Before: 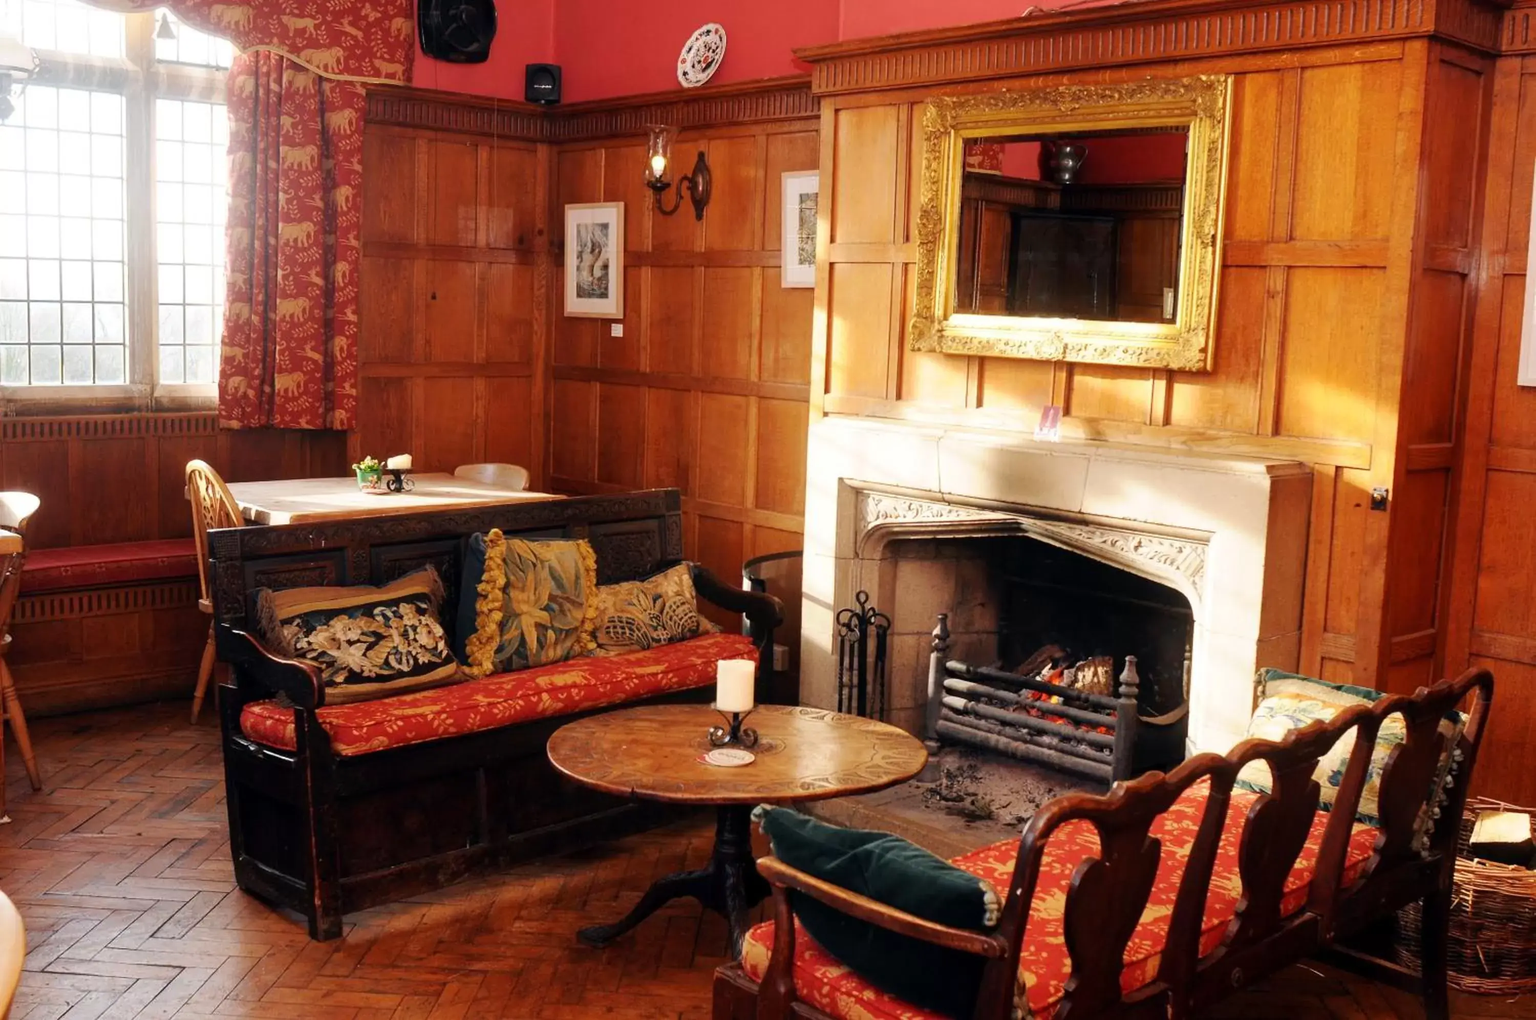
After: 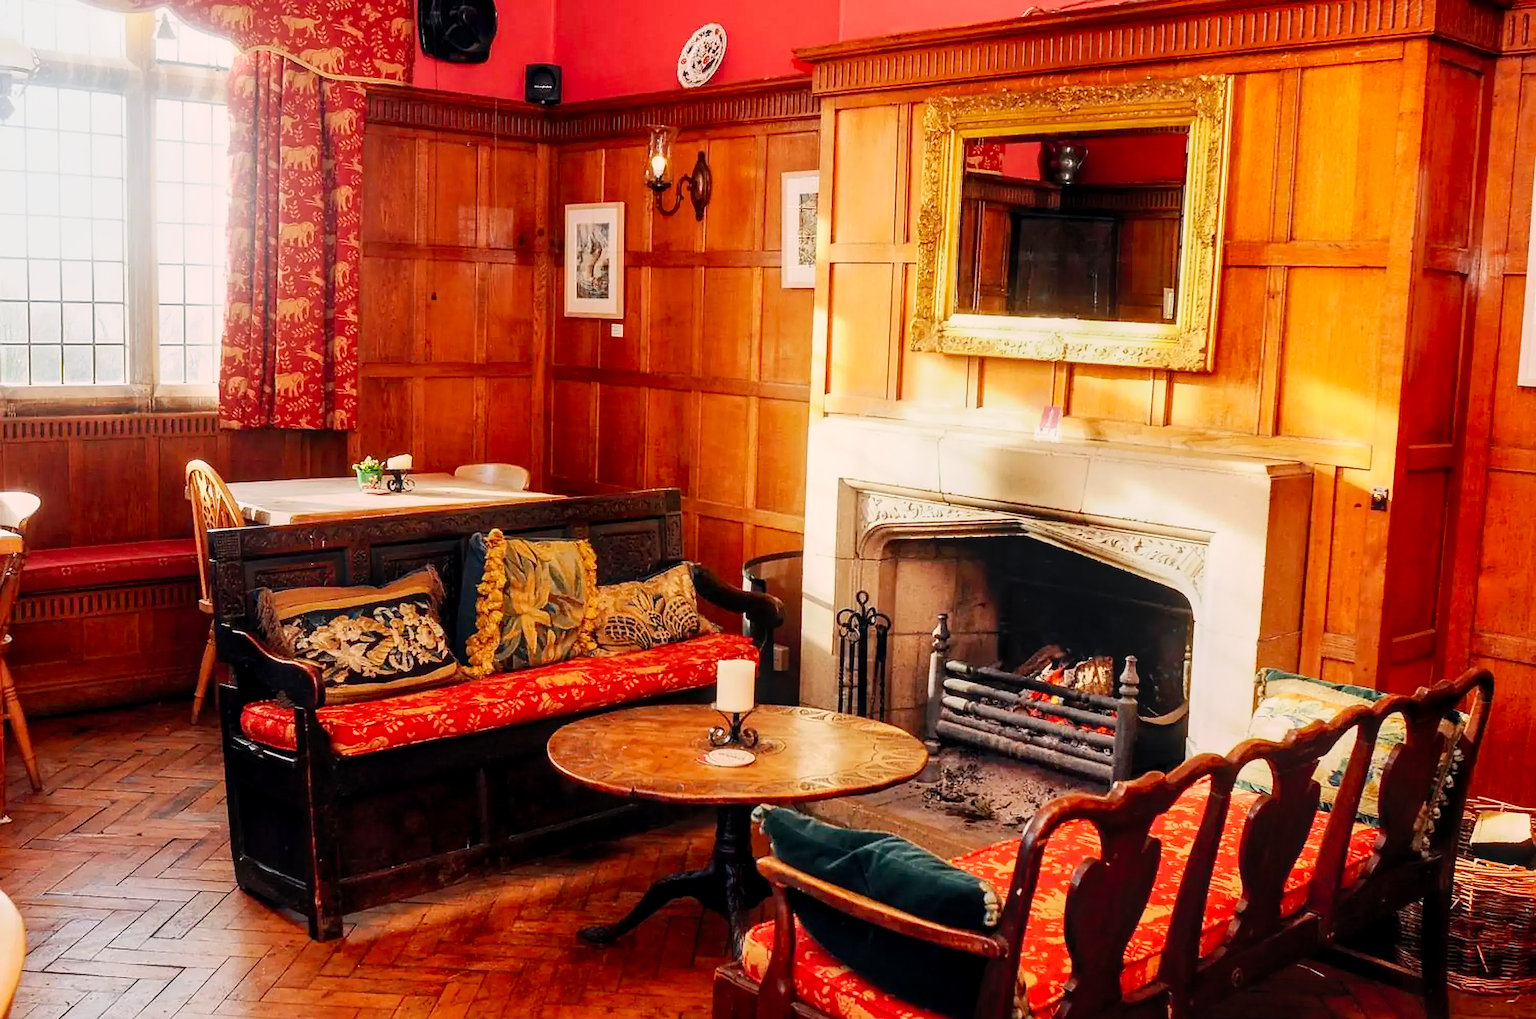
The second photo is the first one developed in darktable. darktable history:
local contrast: on, module defaults
contrast brightness saturation: contrast 0.2, brightness 0.16, saturation 0.22
sharpen: radius 1.4, amount 1.25, threshold 0.7
filmic rgb: black relative exposure -16 EV, threshold -0.33 EV, transition 3.19 EV, structure ↔ texture 100%, target black luminance 0%, hardness 7.57, latitude 72.96%, contrast 0.908, highlights saturation mix 10%, shadows ↔ highlights balance -0.38%, add noise in highlights 0, preserve chrominance no, color science v4 (2020), iterations of high-quality reconstruction 10, enable highlight reconstruction true
